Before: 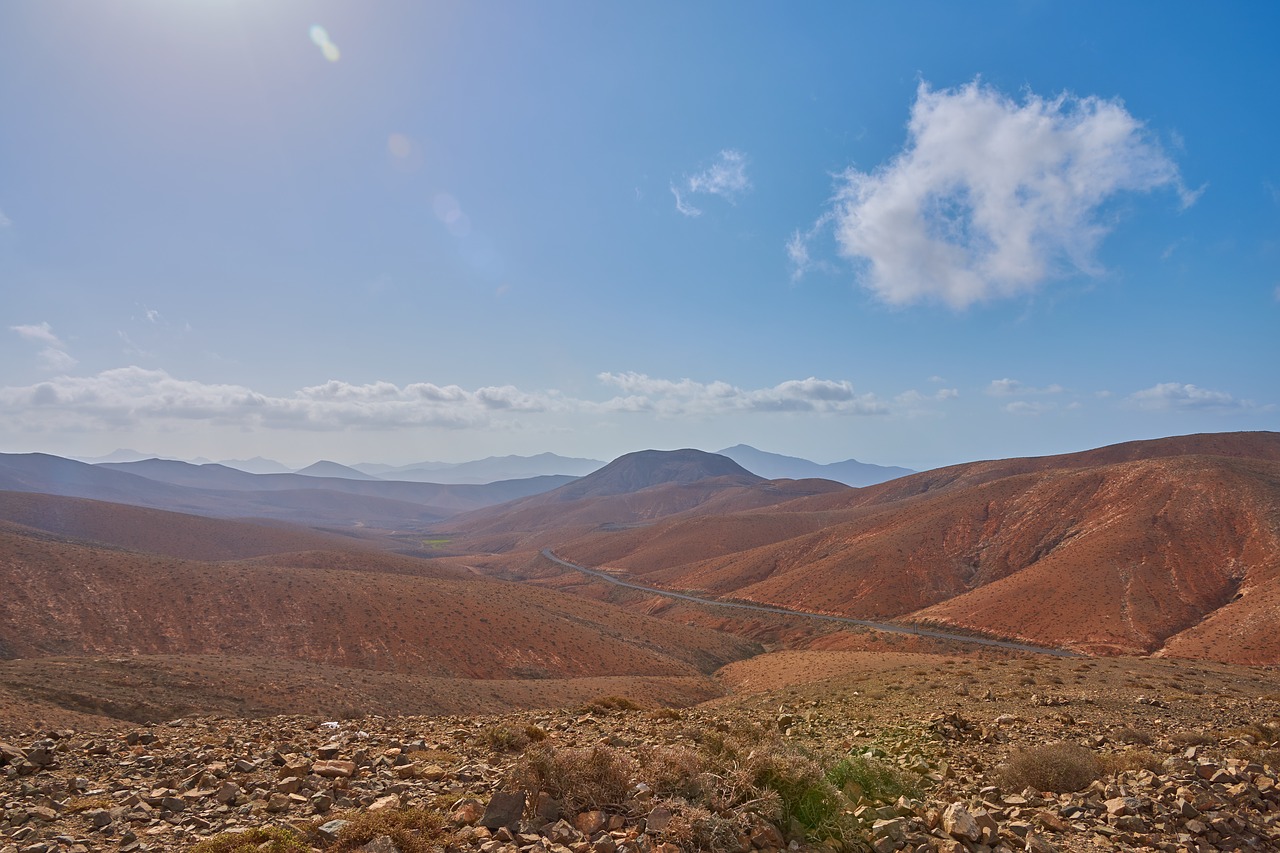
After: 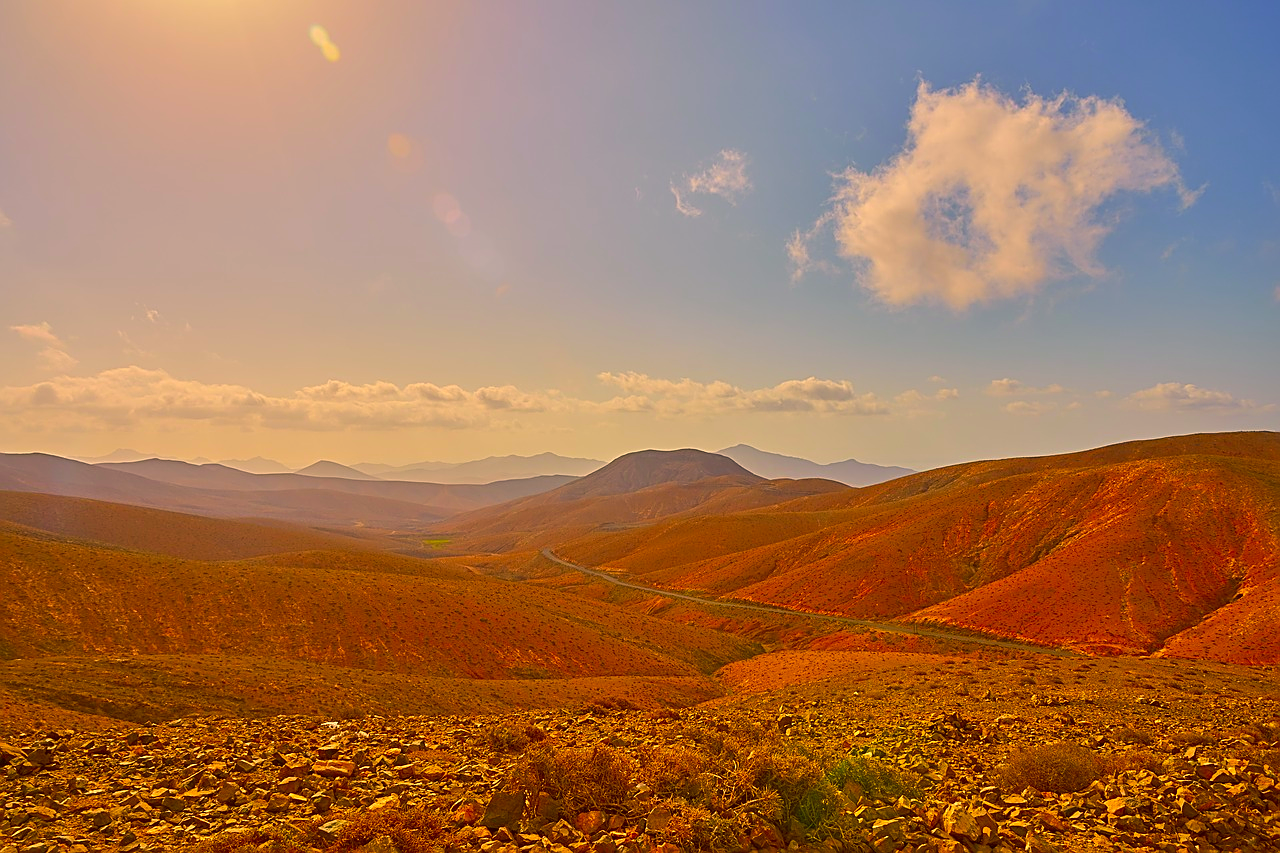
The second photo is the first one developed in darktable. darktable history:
color correction: highlights a* 10.44, highlights b* 30.04, shadows a* 2.73, shadows b* 17.51, saturation 1.72
sharpen: on, module defaults
